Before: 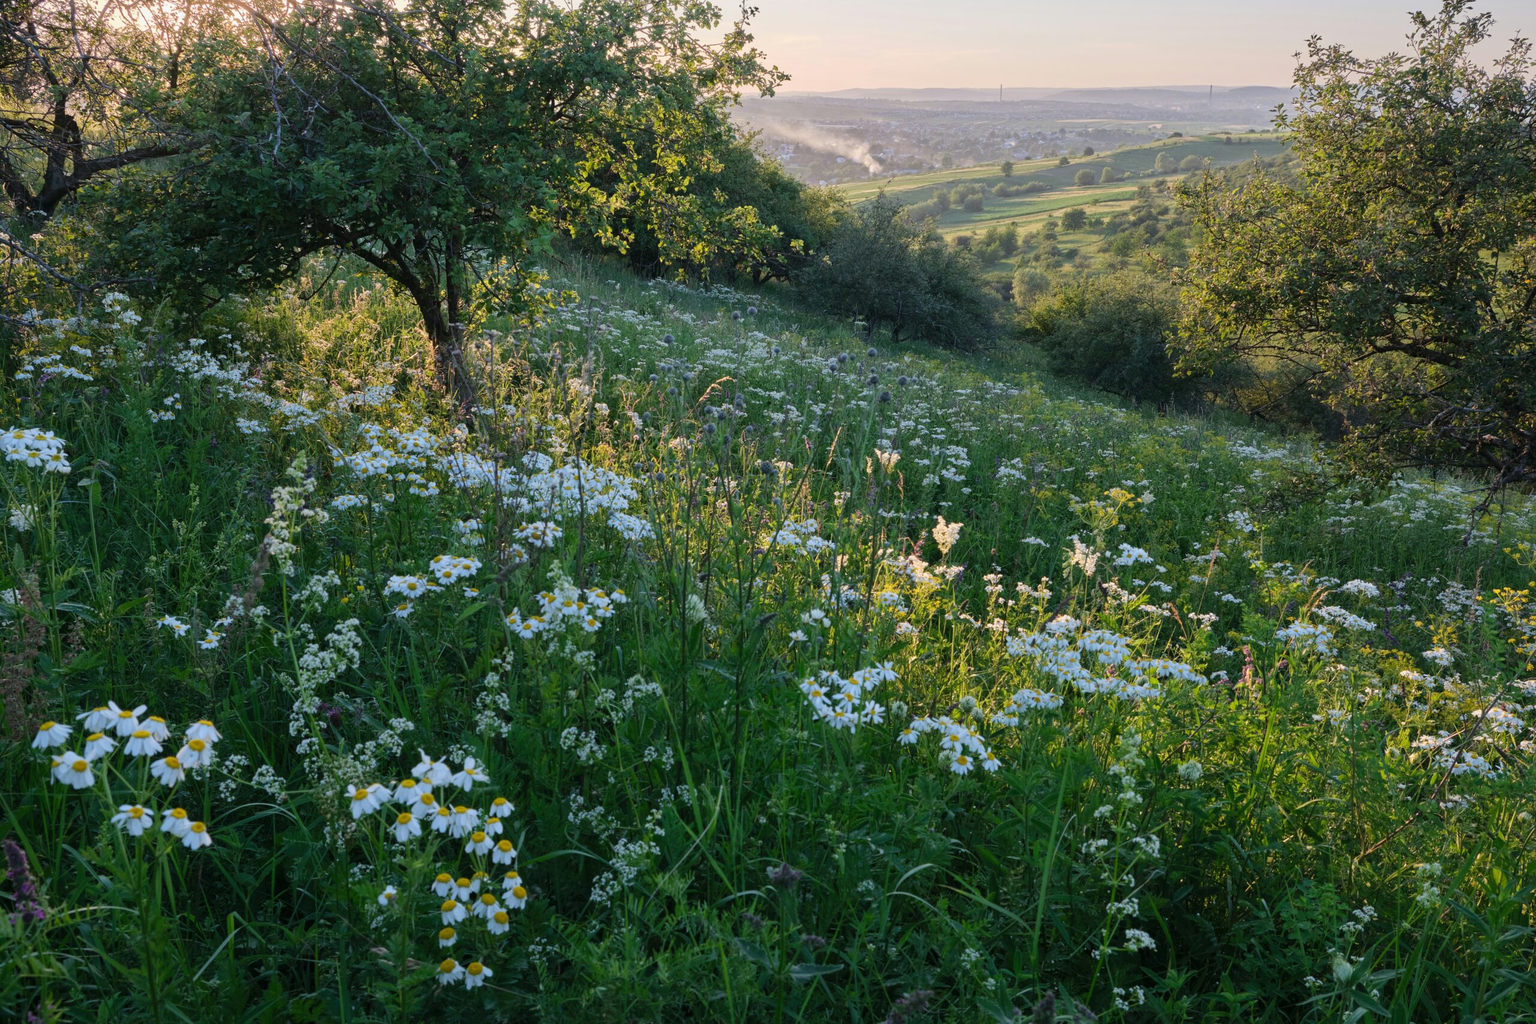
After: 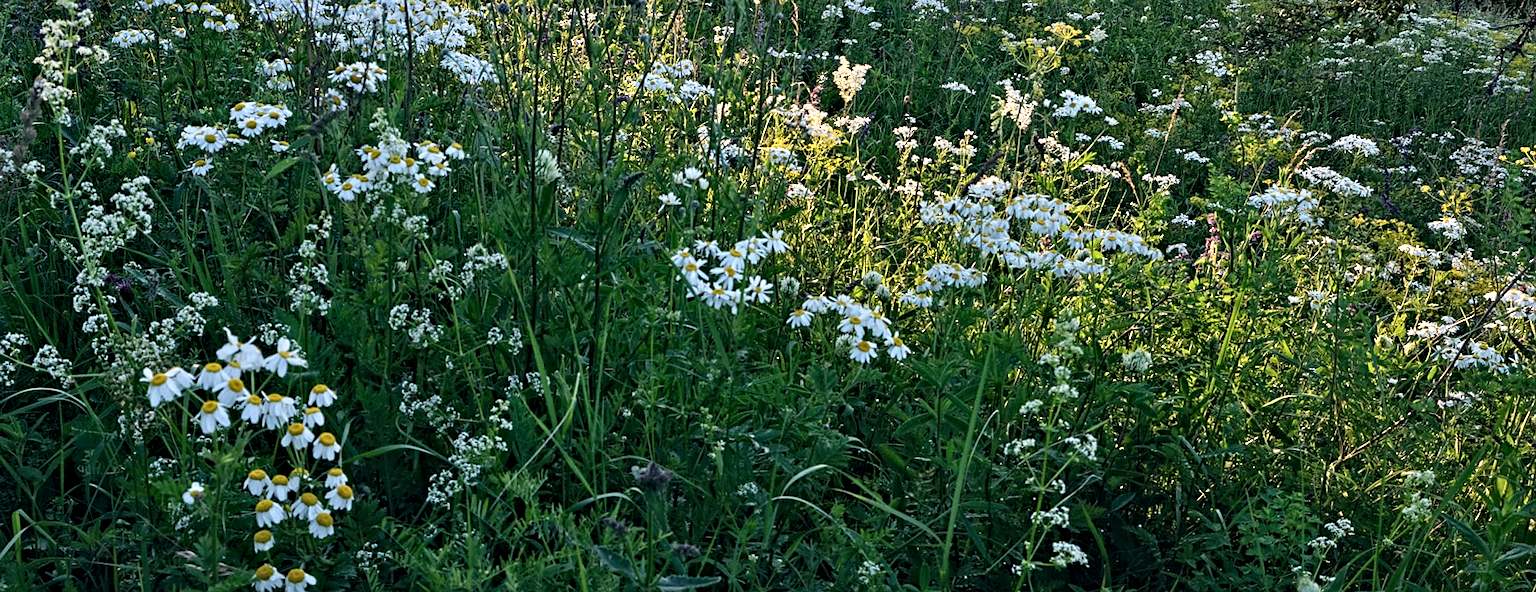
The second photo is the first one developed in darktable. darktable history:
color correction: highlights a* 0.207, highlights b* 2.7, shadows a* -0.874, shadows b* -4.78
contrast equalizer: octaves 7, y [[0.5, 0.542, 0.583, 0.625, 0.667, 0.708], [0.5 ×6], [0.5 ×6], [0 ×6], [0 ×6]]
sharpen: radius 1.559, amount 0.373, threshold 1.271
rotate and perspective: rotation 0.074°, lens shift (vertical) 0.096, lens shift (horizontal) -0.041, crop left 0.043, crop right 0.952, crop top 0.024, crop bottom 0.979
crop and rotate: left 13.306%, top 48.129%, bottom 2.928%
